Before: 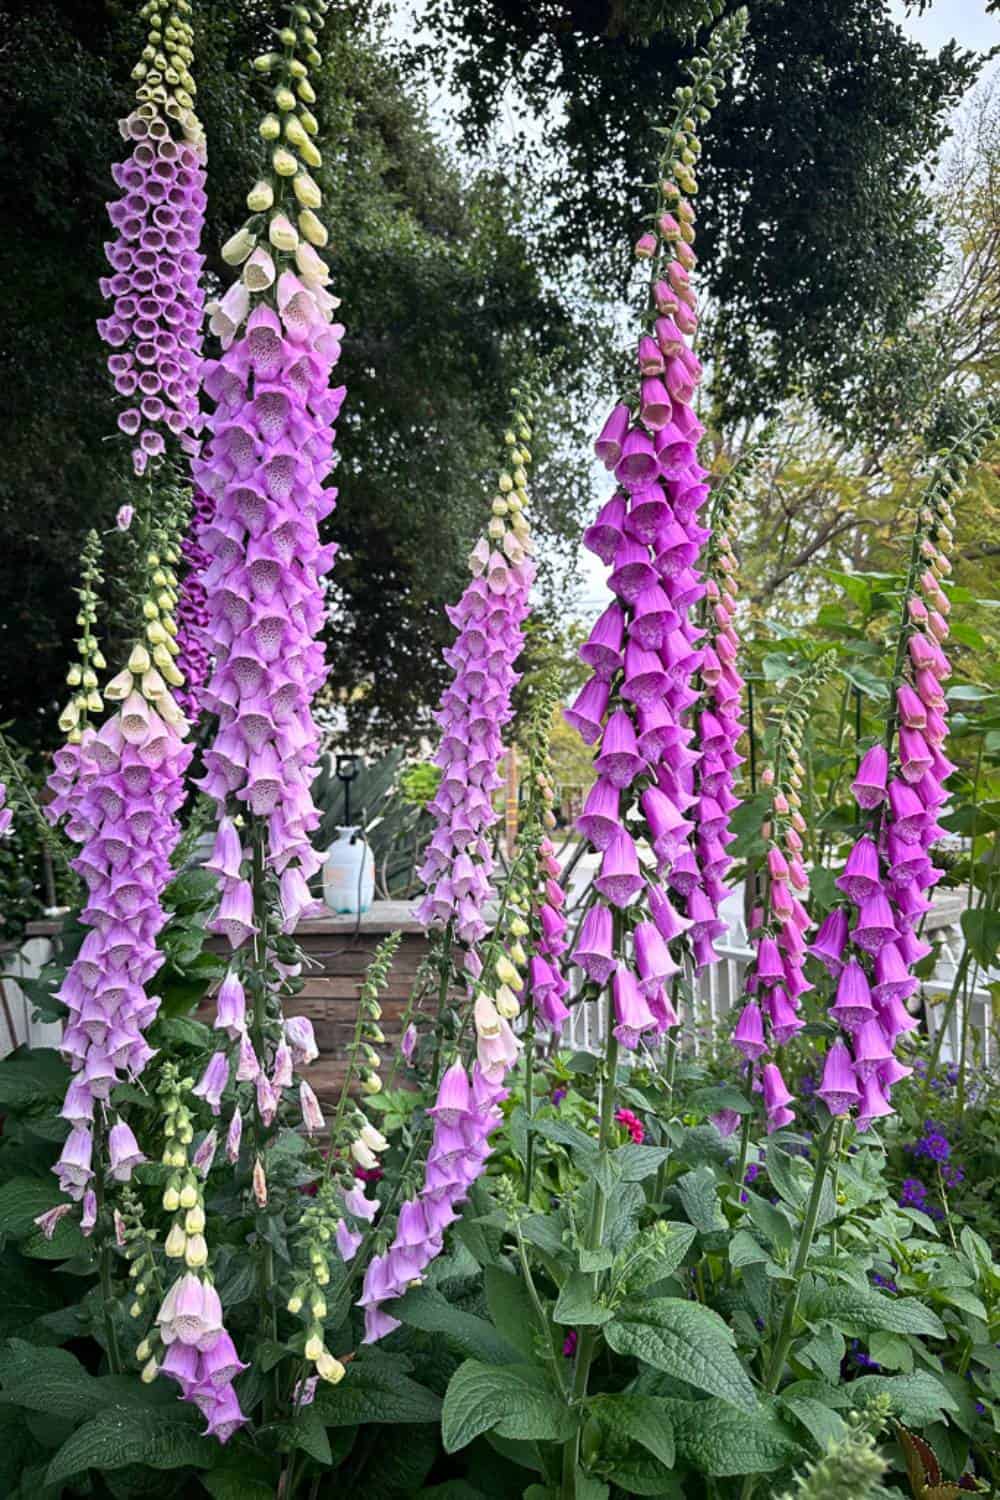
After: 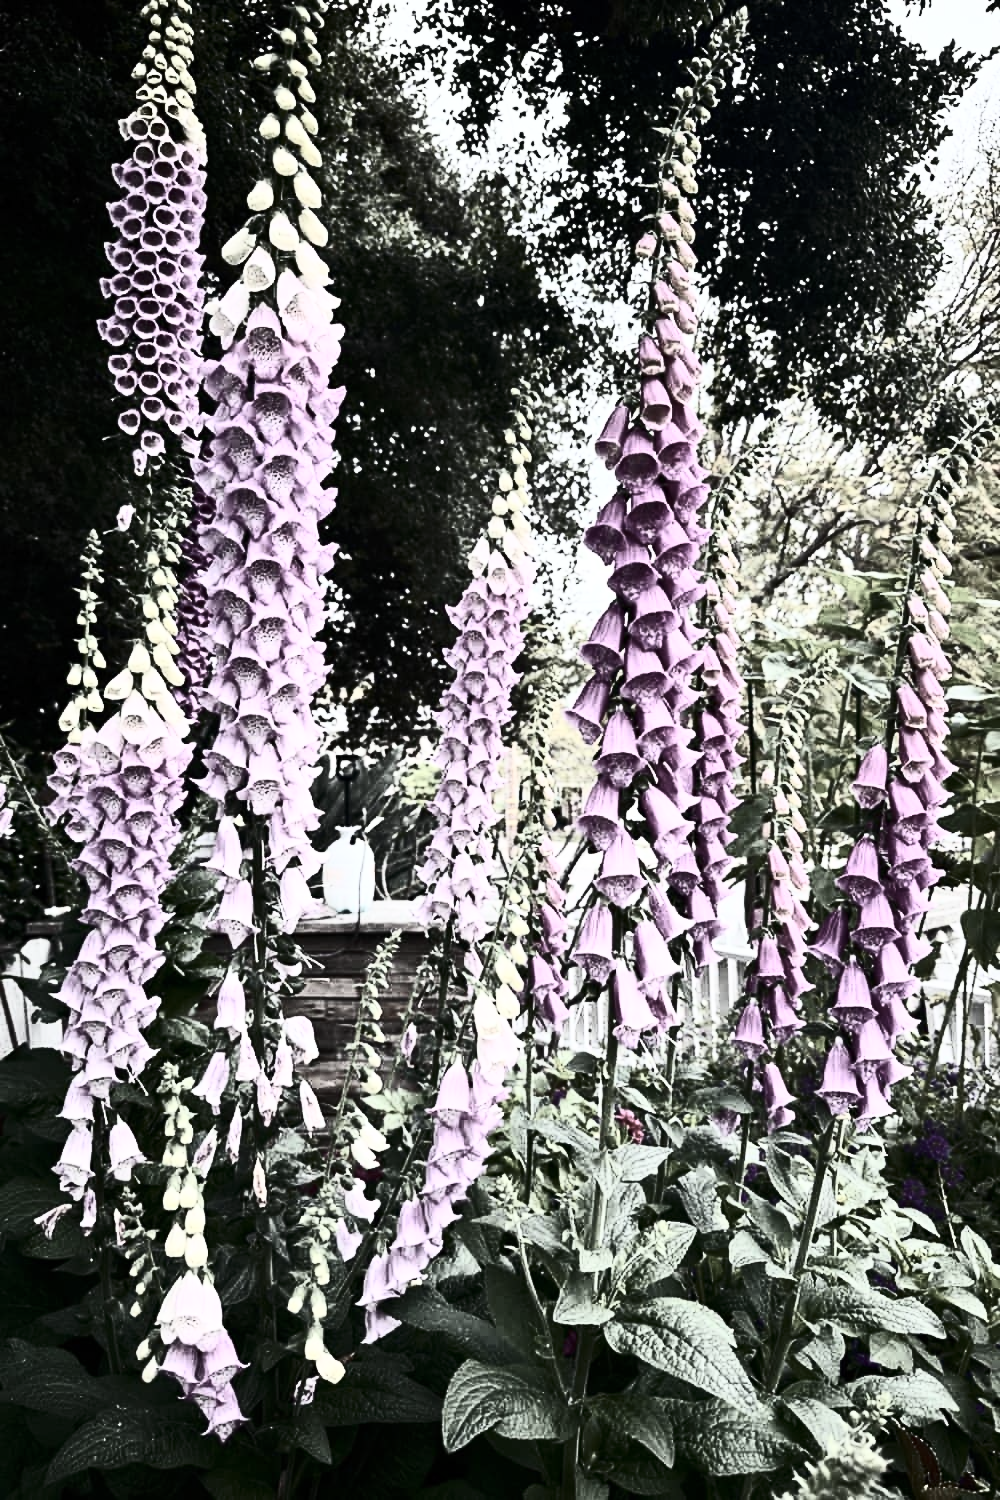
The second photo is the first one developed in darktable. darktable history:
contrast brightness saturation: contrast 0.93, brightness 0.2
color correction: saturation 0.3
